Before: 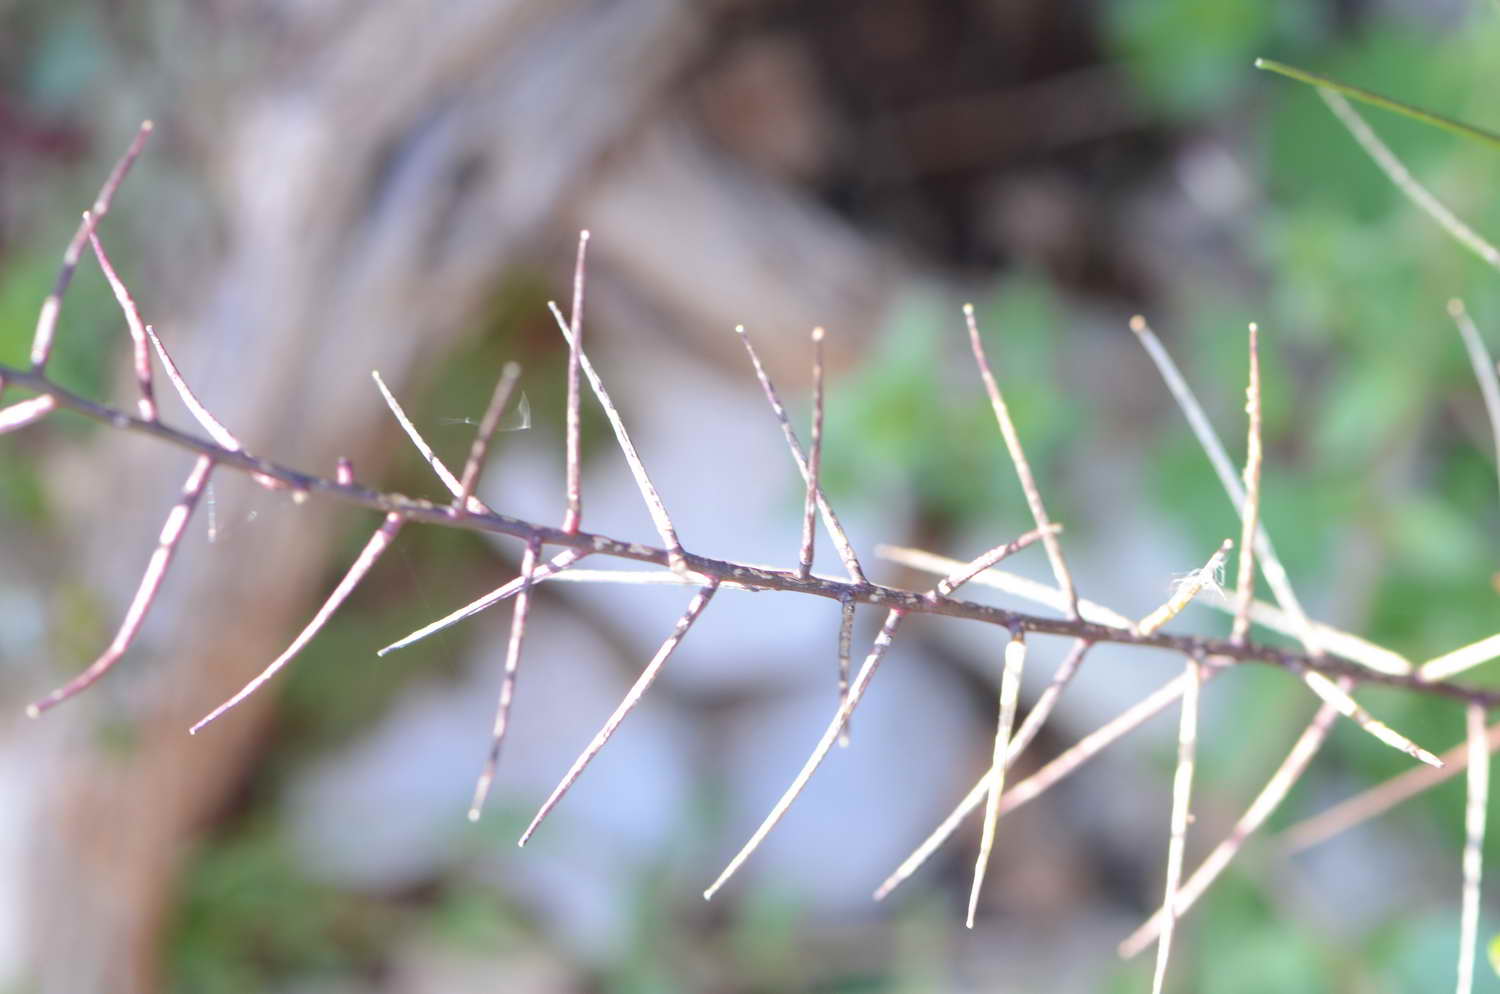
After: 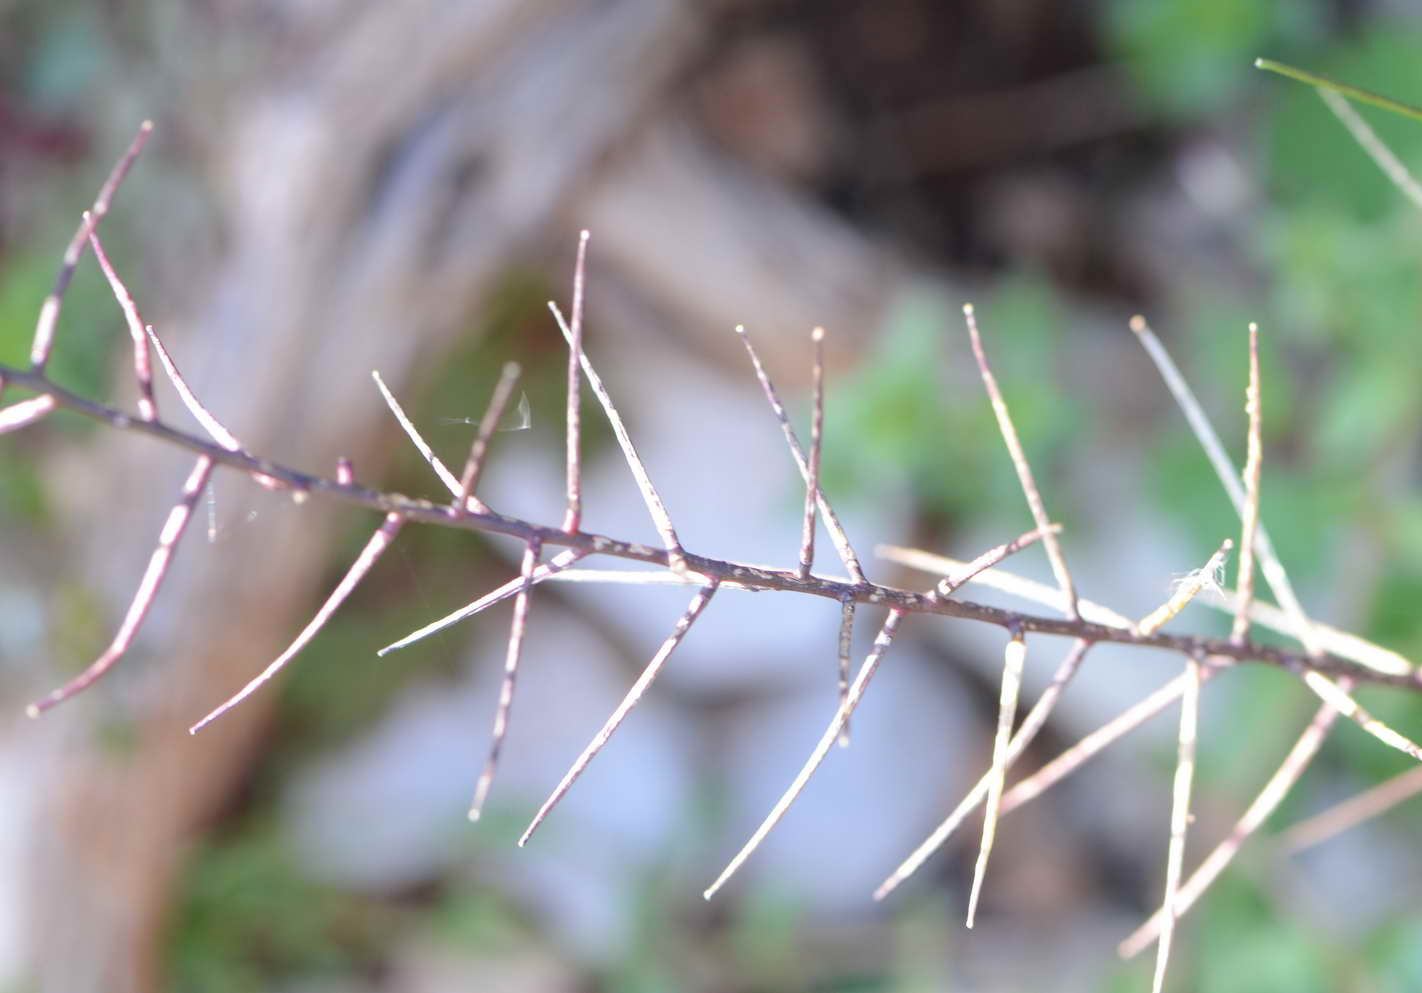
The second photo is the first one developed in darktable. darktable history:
crop and rotate: right 5.167%
exposure: black level correction 0.001, compensate highlight preservation false
